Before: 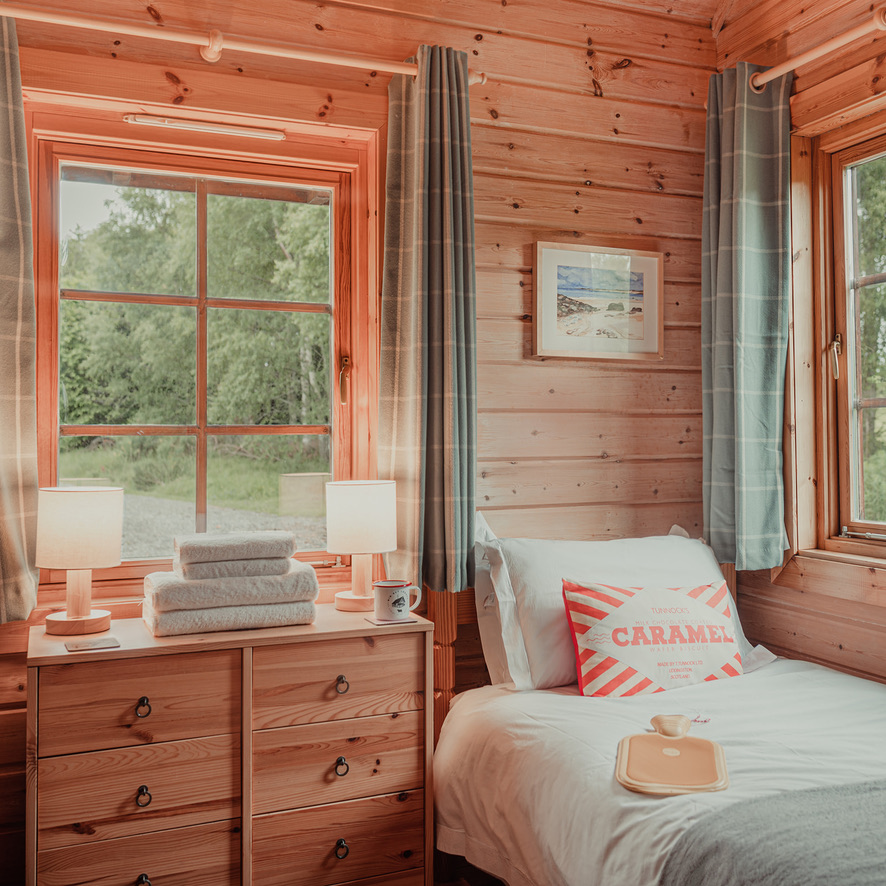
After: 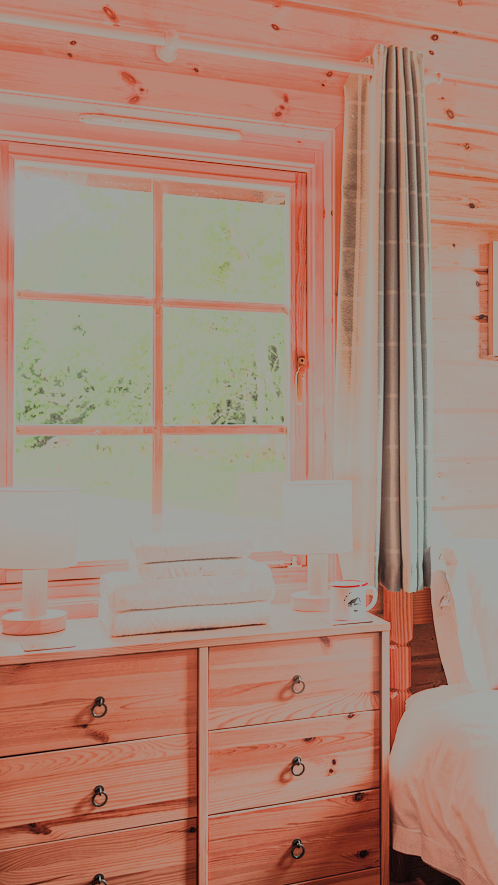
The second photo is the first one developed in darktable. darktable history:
exposure: black level correction 0, exposure 1.337 EV, compensate highlight preservation false
crop: left 5.009%, right 38.754%
filmic rgb: black relative exposure -13.06 EV, white relative exposure 4.02 EV, threshold 3.02 EV, target white luminance 85.091%, hardness 6.3, latitude 42.42%, contrast 0.862, shadows ↔ highlights balance 7.97%, enable highlight reconstruction true
